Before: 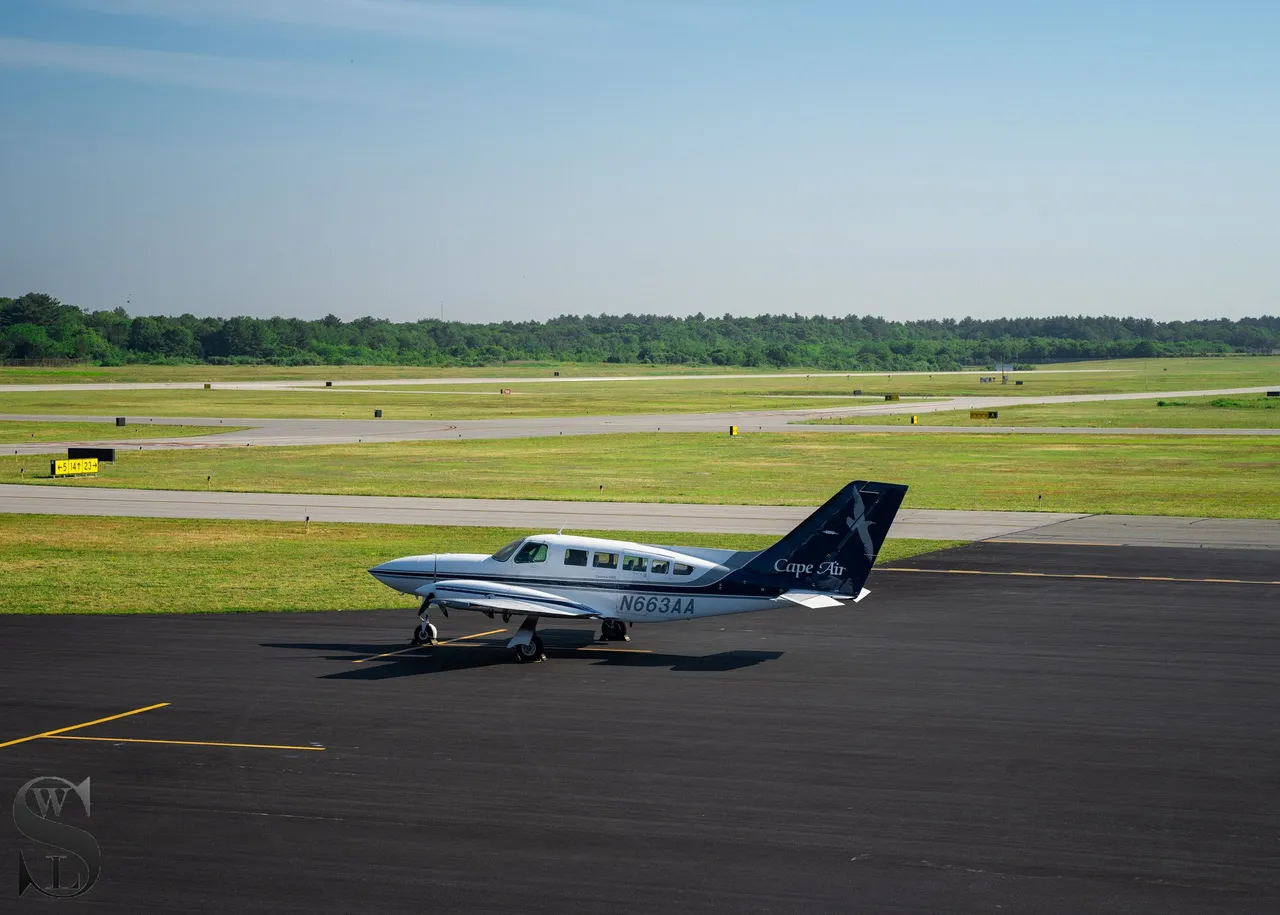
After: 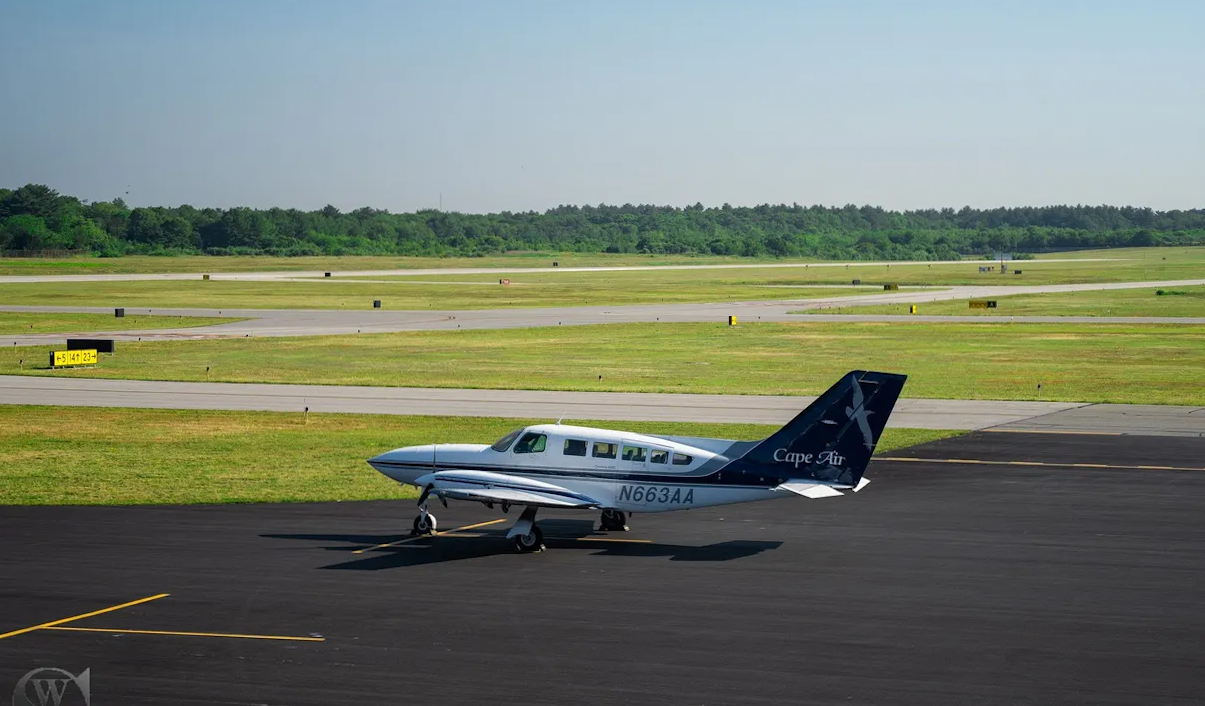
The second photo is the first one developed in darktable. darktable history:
crop and rotate: angle 0.108°, top 11.991%, right 5.578%, bottom 10.618%
